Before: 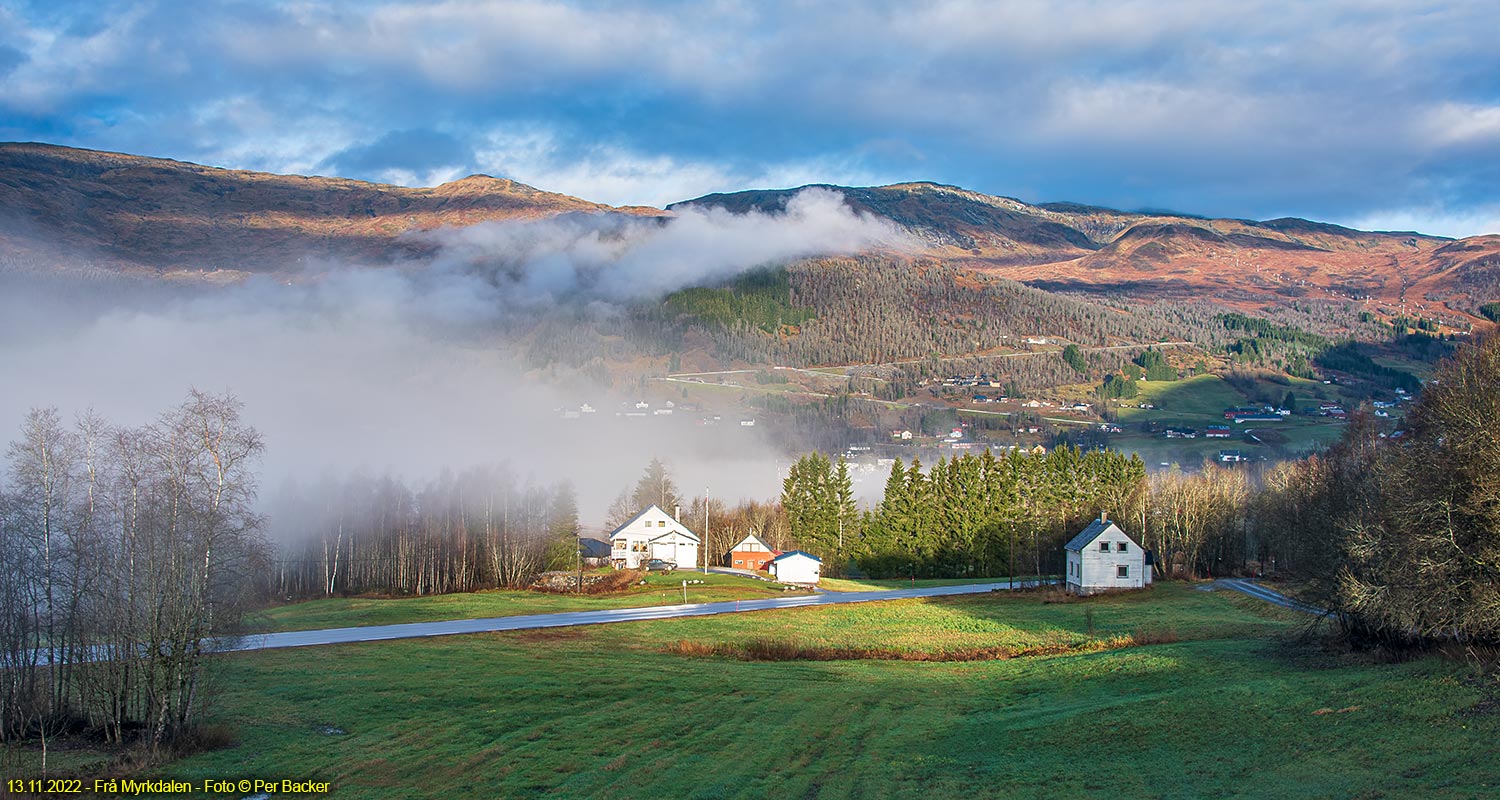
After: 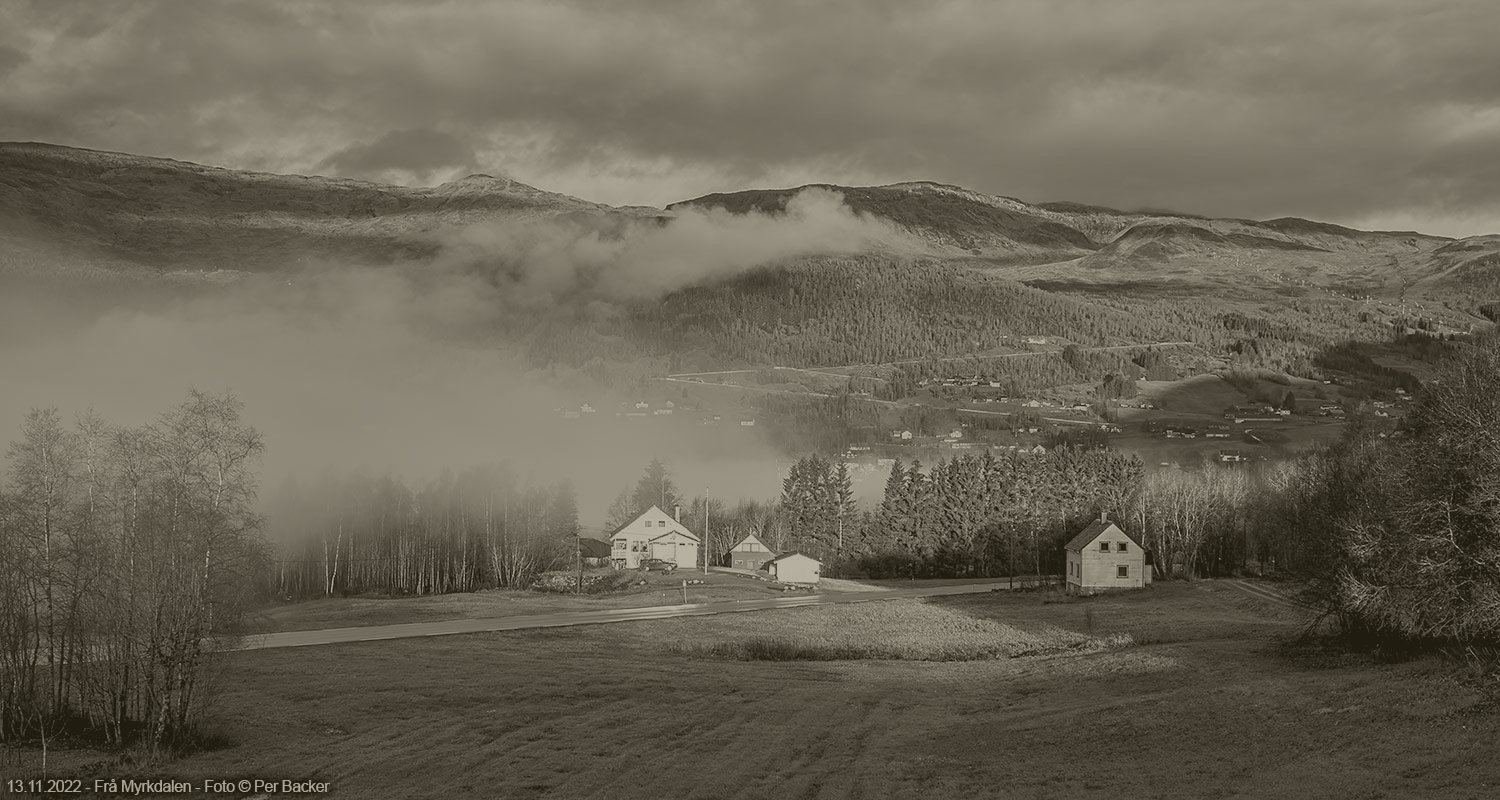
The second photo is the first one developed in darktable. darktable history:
color balance rgb: perceptual saturation grading › global saturation 10%
colorize: hue 41.44°, saturation 22%, source mix 60%, lightness 10.61%
exposure: black level correction 0.009, exposure 0.119 EV, compensate highlight preservation false
